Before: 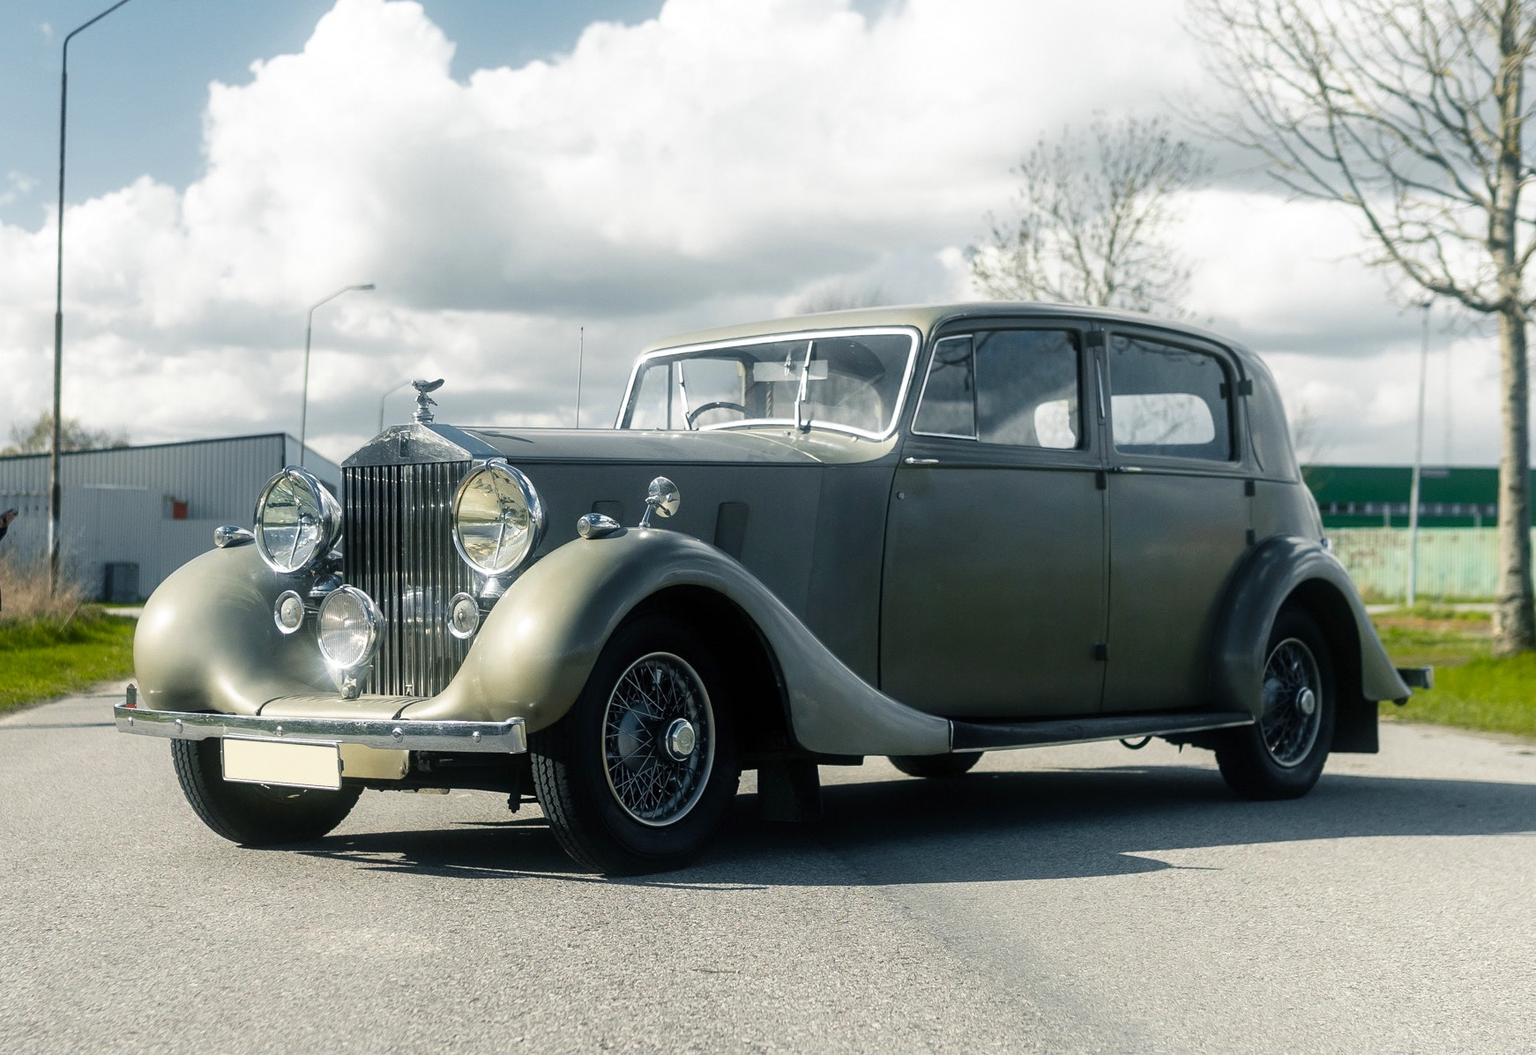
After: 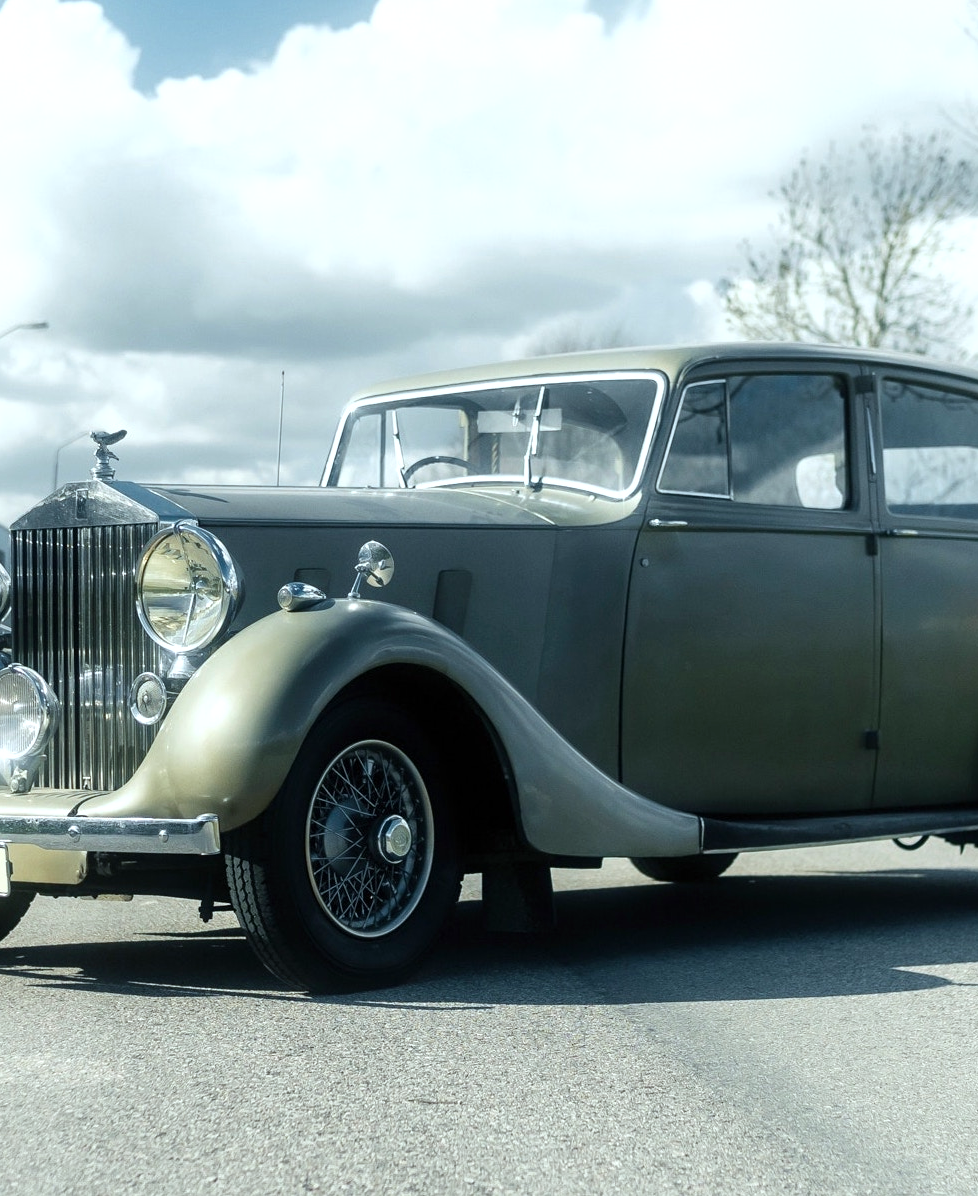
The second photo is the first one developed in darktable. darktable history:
color correction: highlights a* 0.003, highlights b* -0.283
color calibration: illuminant Planckian (black body), adaptation linear Bradford (ICC v4), x 0.361, y 0.366, temperature 4511.61 K, saturation algorithm version 1 (2020)
levels: levels [0, 0.476, 0.951]
crop: left 21.674%, right 22.086%
